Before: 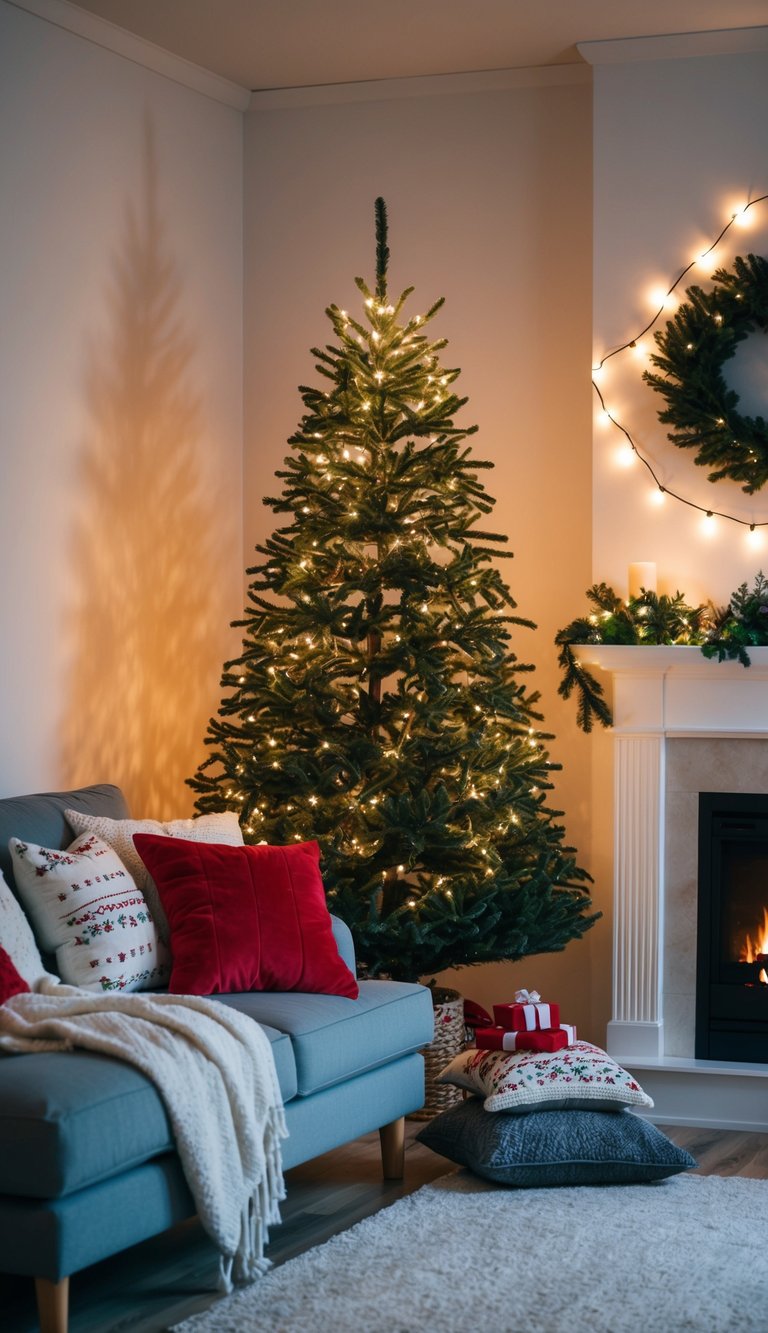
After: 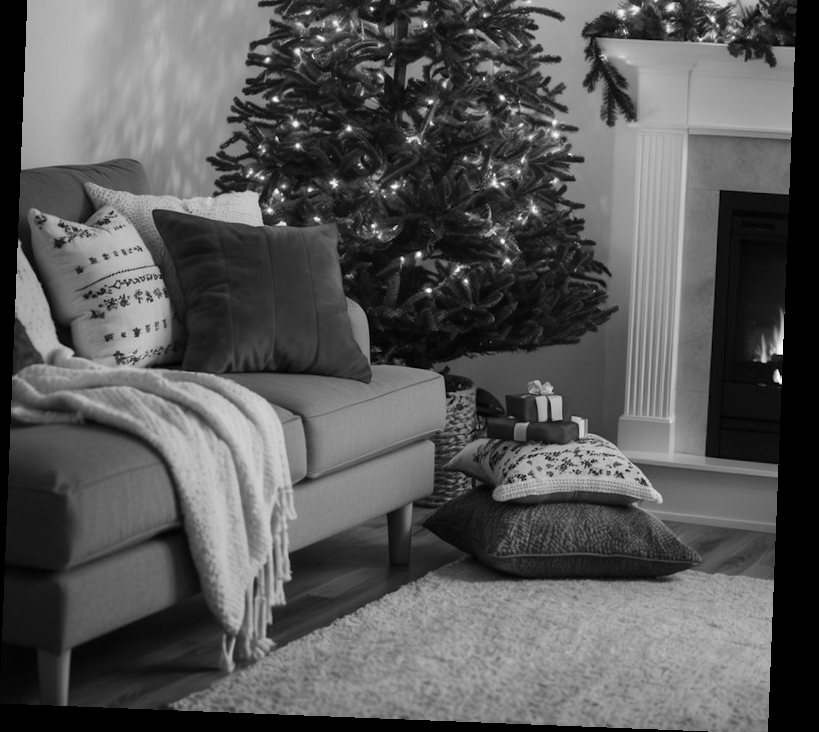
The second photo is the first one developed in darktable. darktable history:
crop and rotate: top 46.237%
monochrome: on, module defaults
rotate and perspective: rotation 2.27°, automatic cropping off
